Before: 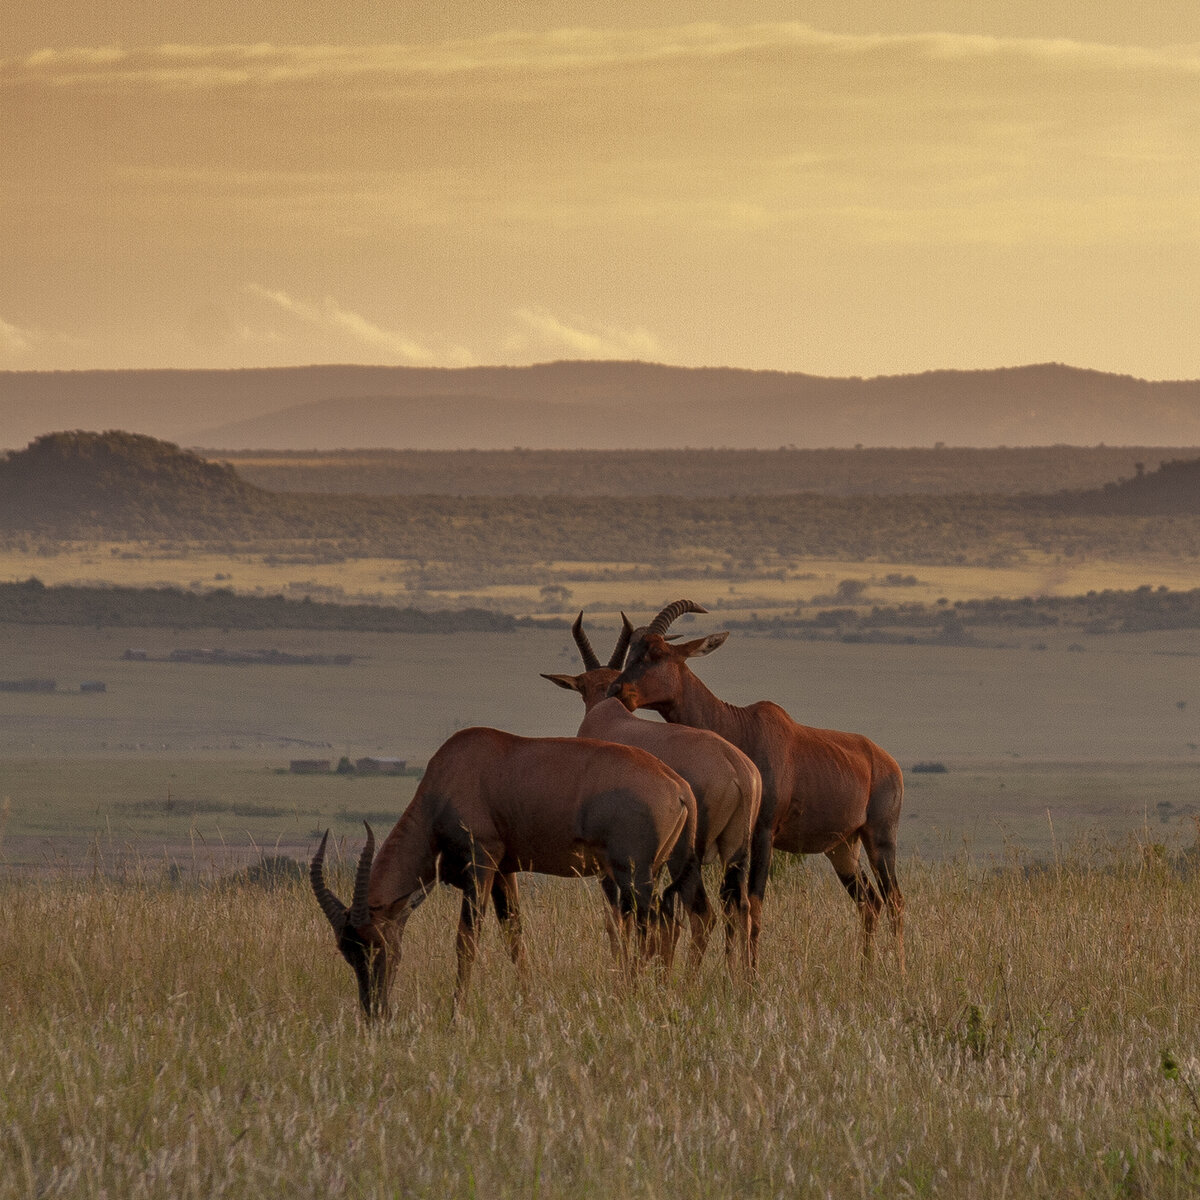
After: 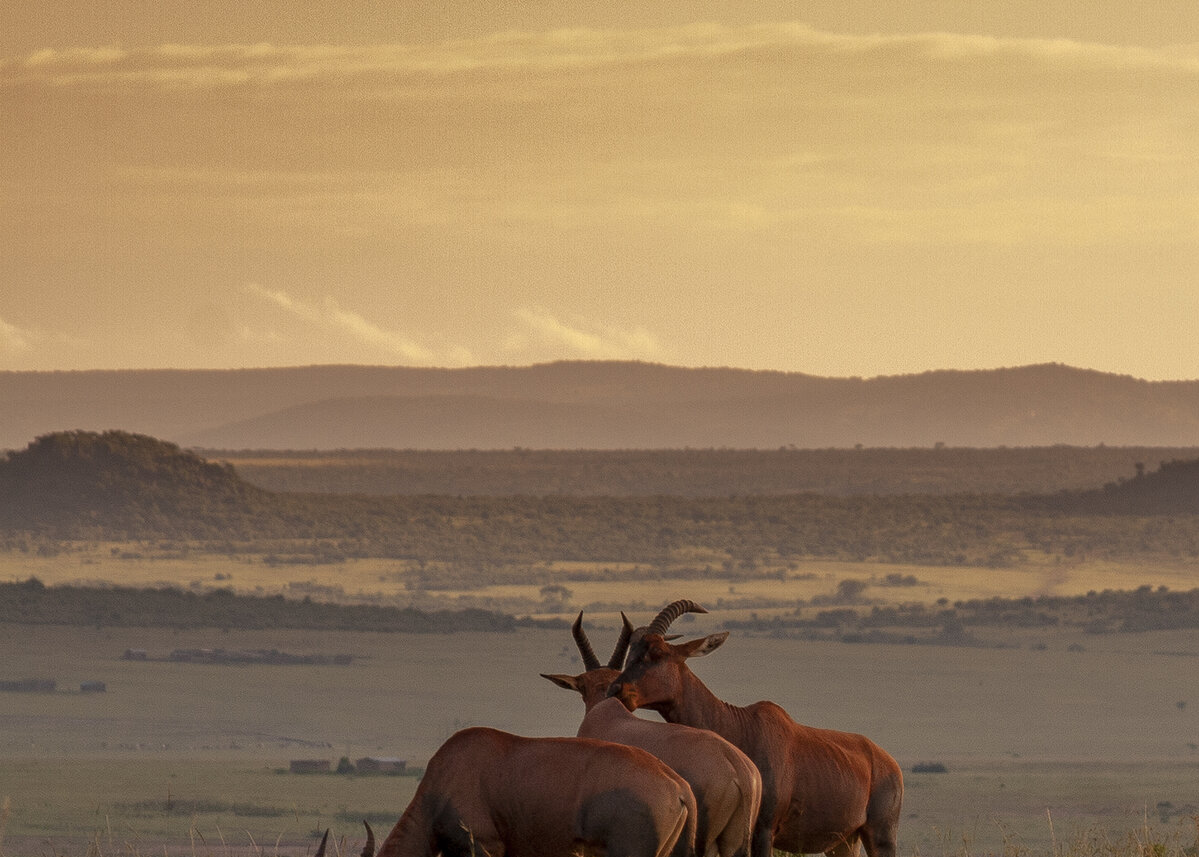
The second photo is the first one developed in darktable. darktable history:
crop: right 0.001%, bottom 28.53%
